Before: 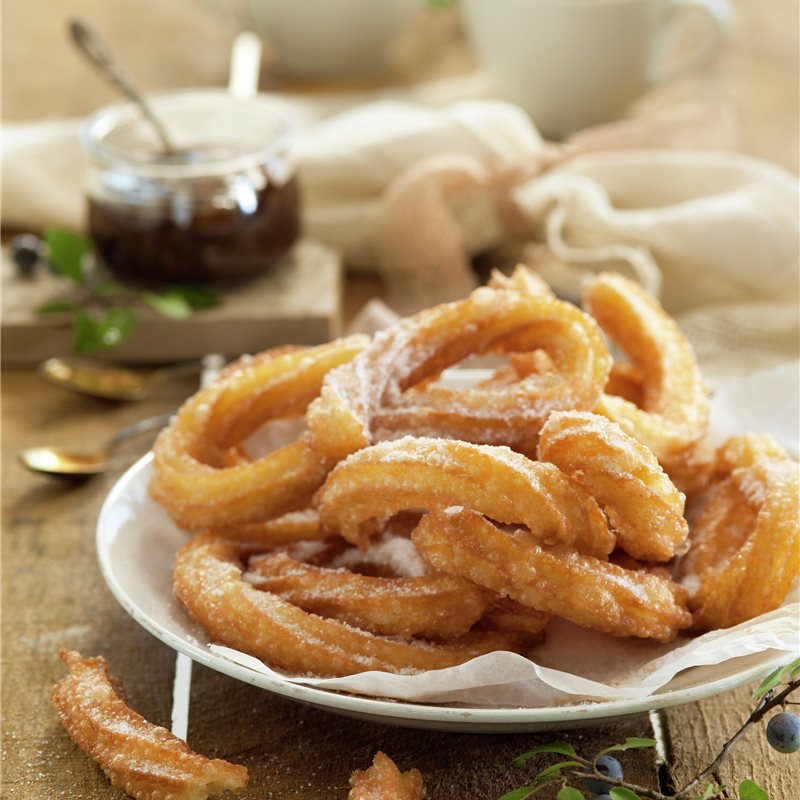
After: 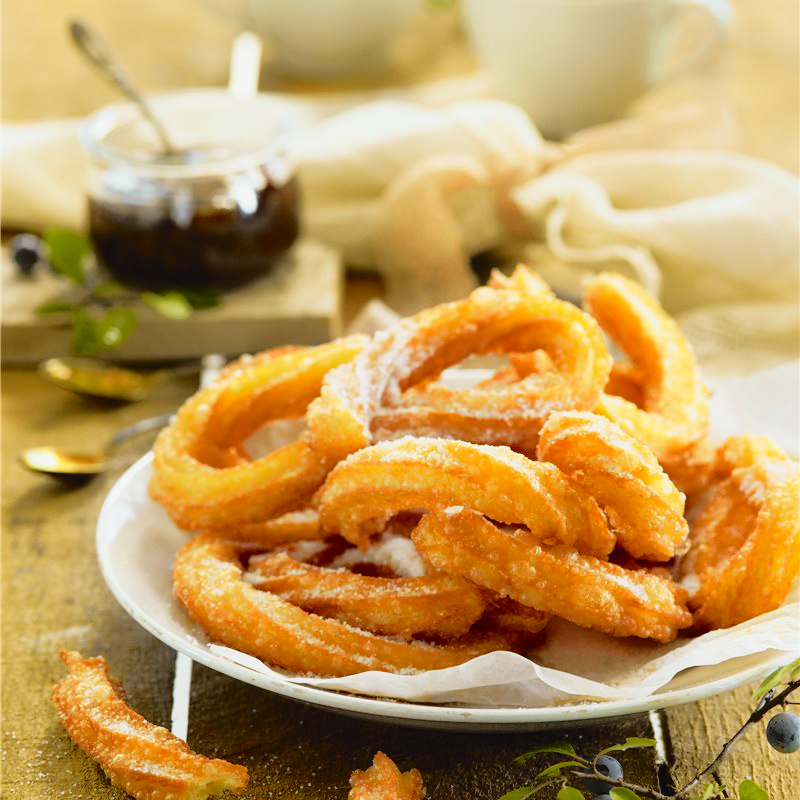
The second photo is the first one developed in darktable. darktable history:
tone curve: curves: ch0 [(0, 0.029) (0.168, 0.142) (0.359, 0.44) (0.469, 0.544) (0.634, 0.722) (0.858, 0.903) (1, 0.968)]; ch1 [(0, 0) (0.437, 0.453) (0.472, 0.47) (0.502, 0.502) (0.54, 0.534) (0.57, 0.592) (0.618, 0.66) (0.699, 0.749) (0.859, 0.919) (1, 1)]; ch2 [(0, 0) (0.33, 0.301) (0.421, 0.443) (0.476, 0.498) (0.505, 0.503) (0.547, 0.557) (0.586, 0.634) (0.608, 0.676) (1, 1)], color space Lab, independent channels, preserve colors none
